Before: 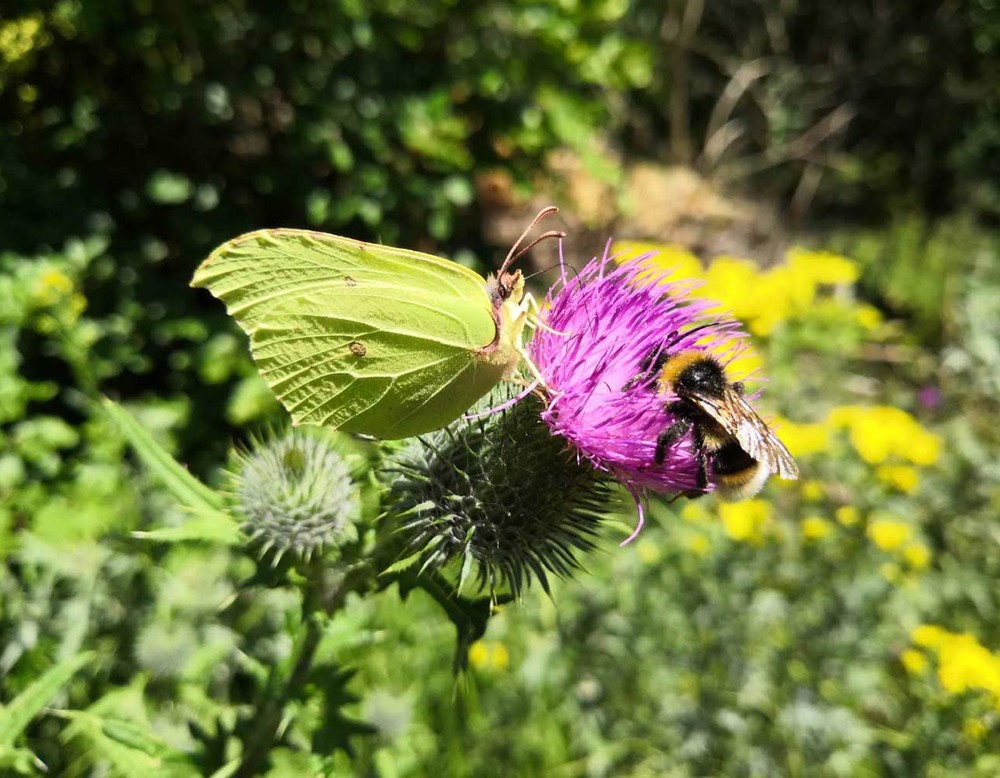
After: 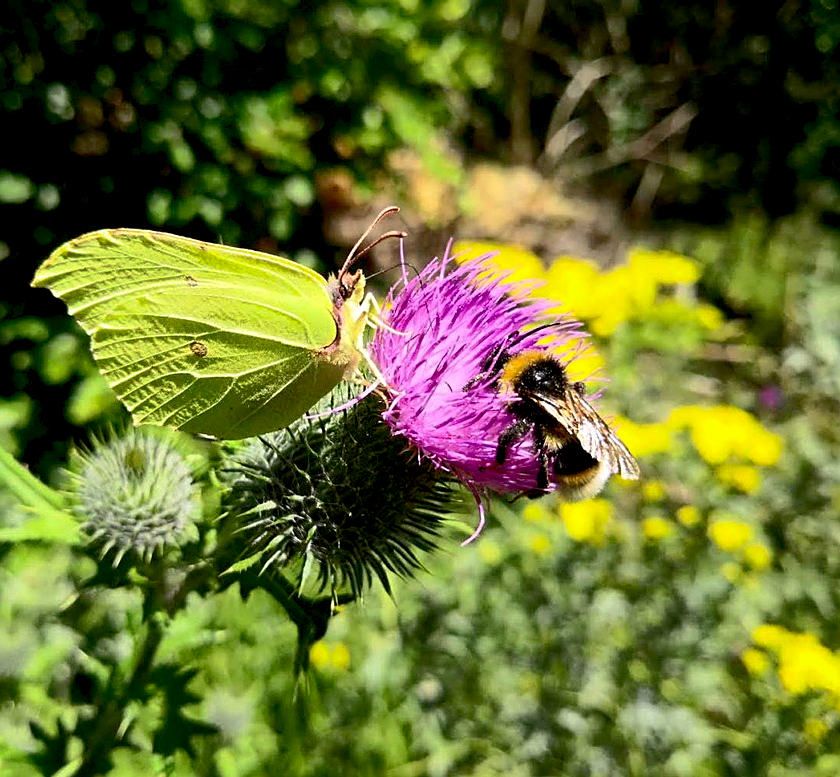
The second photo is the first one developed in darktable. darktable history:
contrast brightness saturation: contrast 0.284
sharpen: on, module defaults
shadows and highlights: highlights -59.83
crop: left 15.93%
exposure: black level correction 0.01, exposure 0.009 EV, compensate highlight preservation false
tone equalizer: on, module defaults
